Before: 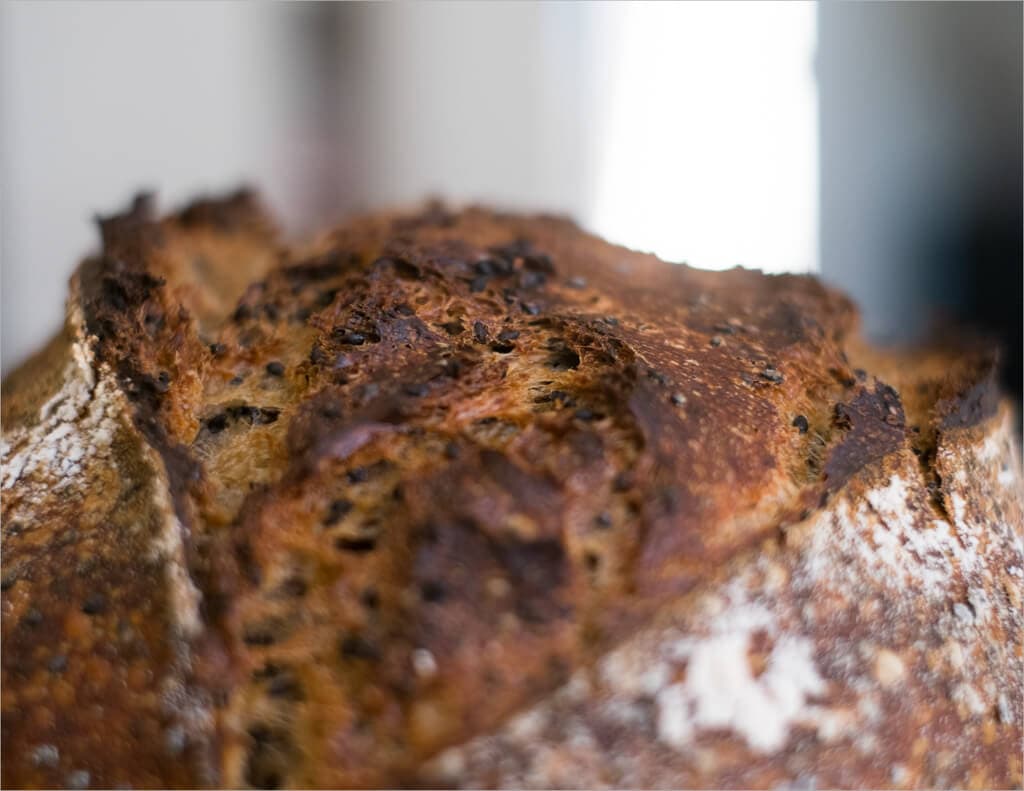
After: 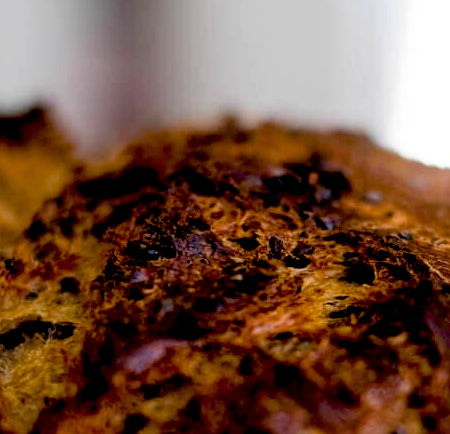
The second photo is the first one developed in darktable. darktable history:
exposure: black level correction 0.047, exposure 0.012 EV, compensate exposure bias true, compensate highlight preservation false
color balance rgb: power › hue 61.07°, perceptual saturation grading › global saturation 25.633%, global vibrance 9.899%
crop: left 20.042%, top 10.779%, right 35.922%, bottom 34.3%
